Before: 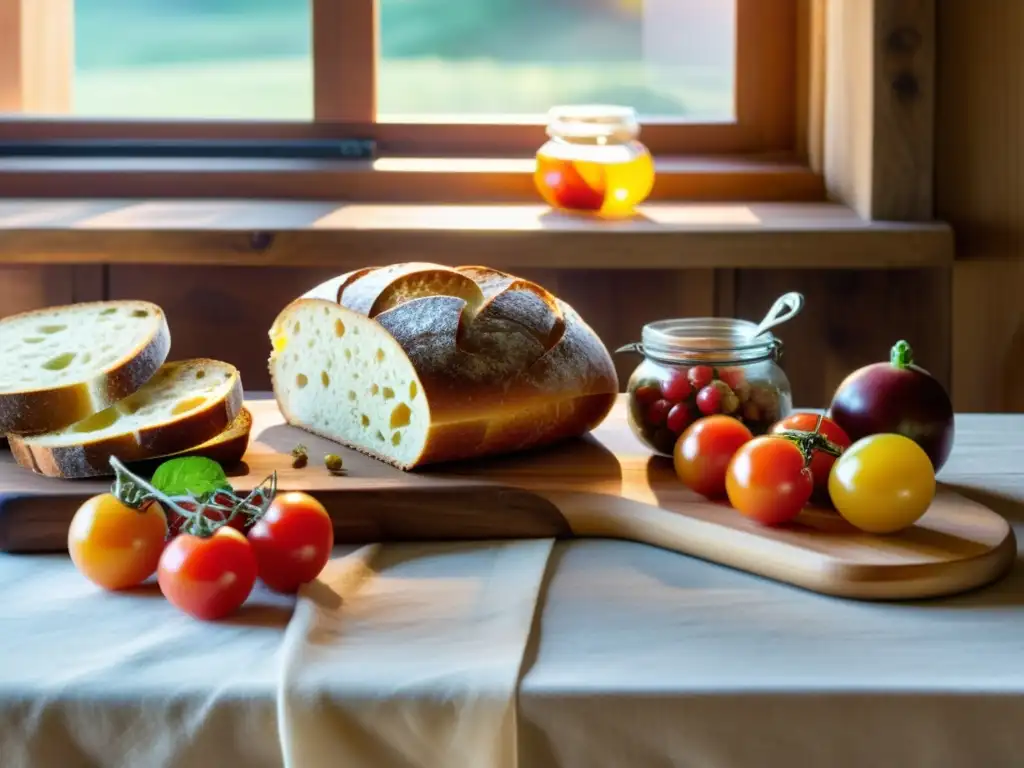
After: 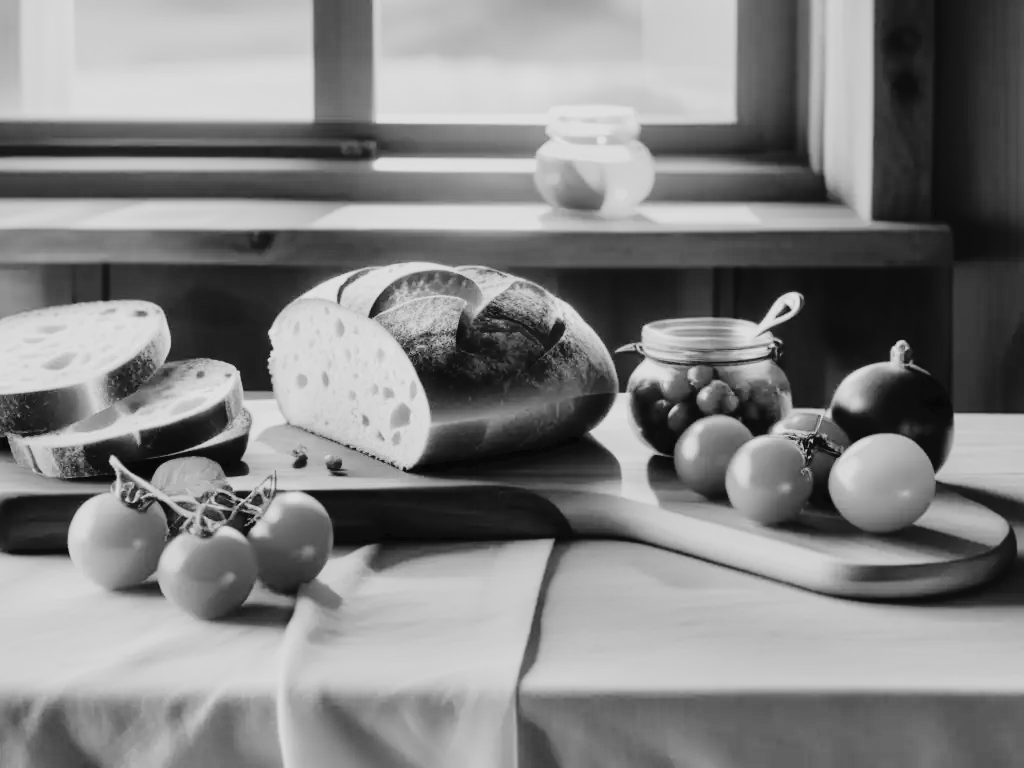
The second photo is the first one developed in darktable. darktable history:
filmic rgb: black relative exposure -7.65 EV, white relative exposure 4.56 EV, hardness 3.61, color science v6 (2022)
tone curve: curves: ch0 [(0, 0) (0.003, 0.039) (0.011, 0.041) (0.025, 0.048) (0.044, 0.065) (0.069, 0.084) (0.1, 0.104) (0.136, 0.137) (0.177, 0.19) (0.224, 0.245) (0.277, 0.32) (0.335, 0.409) (0.399, 0.496) (0.468, 0.58) (0.543, 0.656) (0.623, 0.733) (0.709, 0.796) (0.801, 0.852) (0.898, 0.93) (1, 1)], preserve colors none
color correction: highlights a* 0.207, highlights b* 2.7, shadows a* -0.874, shadows b* -4.78
monochrome: on, module defaults
